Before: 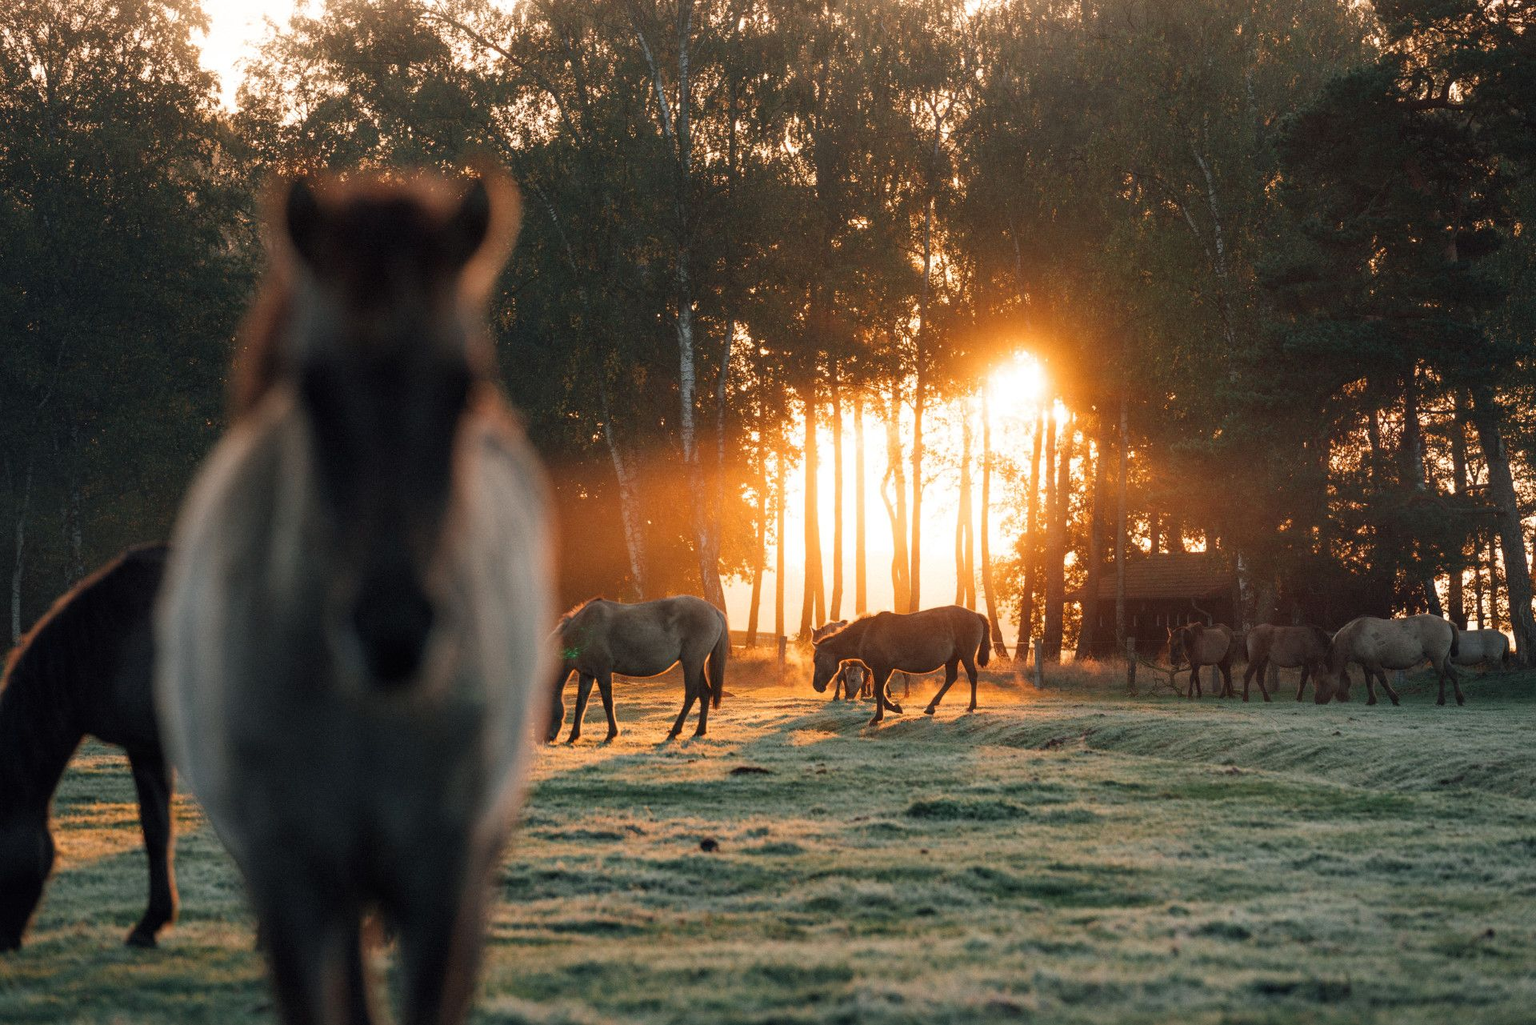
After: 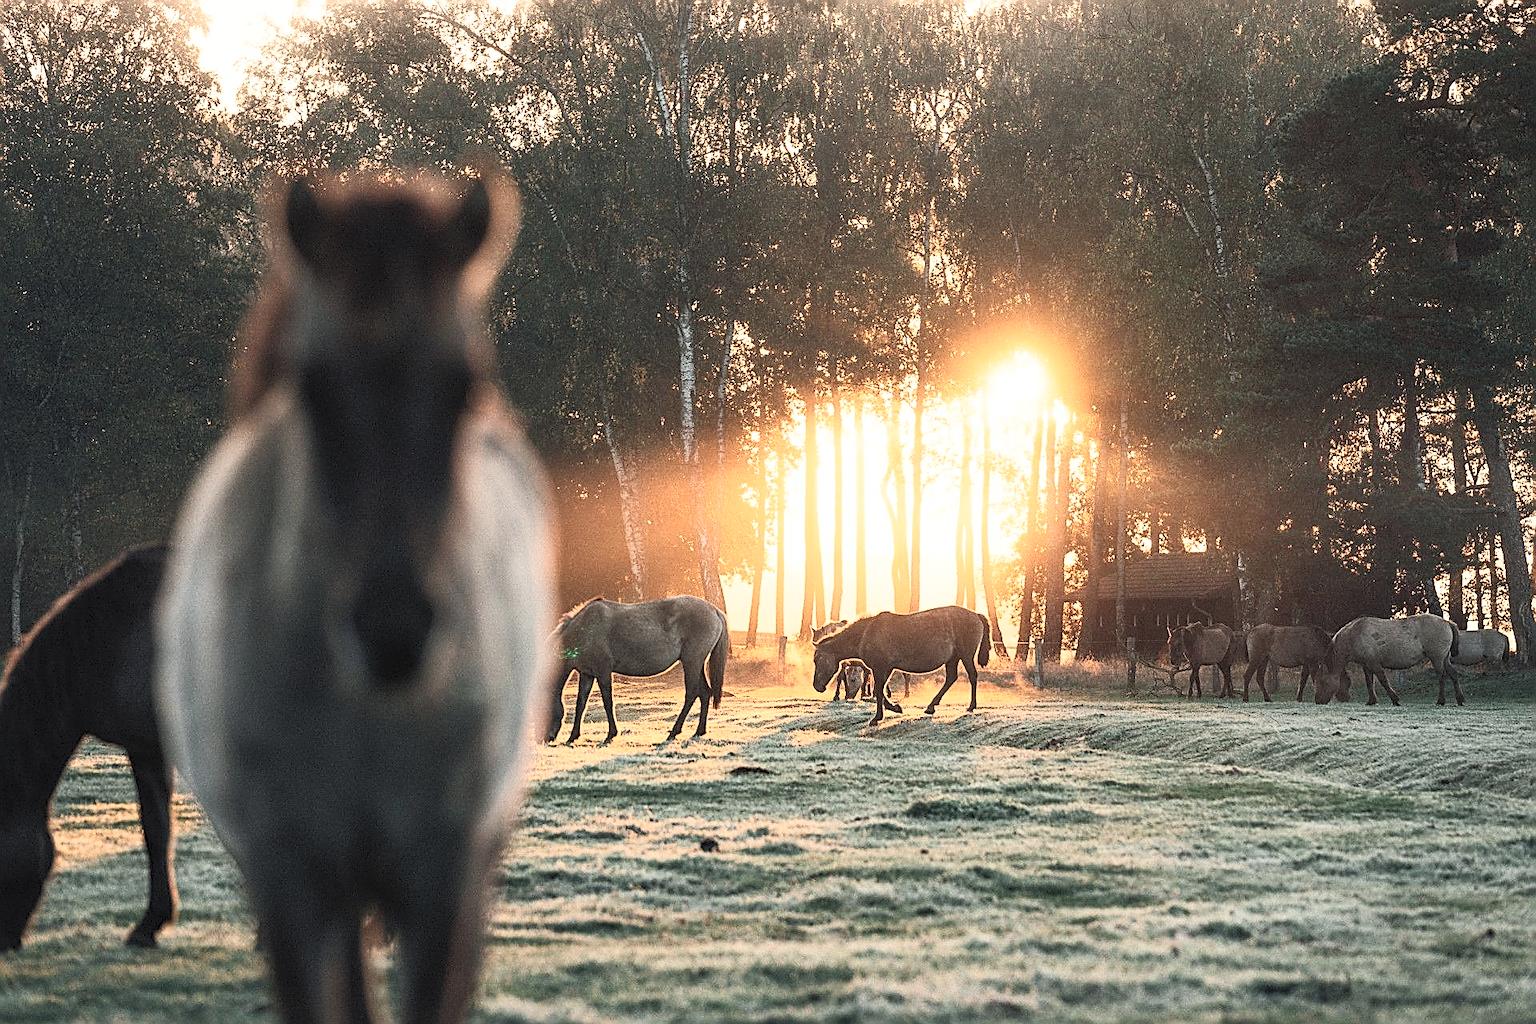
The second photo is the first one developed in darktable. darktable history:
contrast brightness saturation: contrast 0.43, brightness 0.56, saturation -0.19
sharpen: radius 1.685, amount 1.294
